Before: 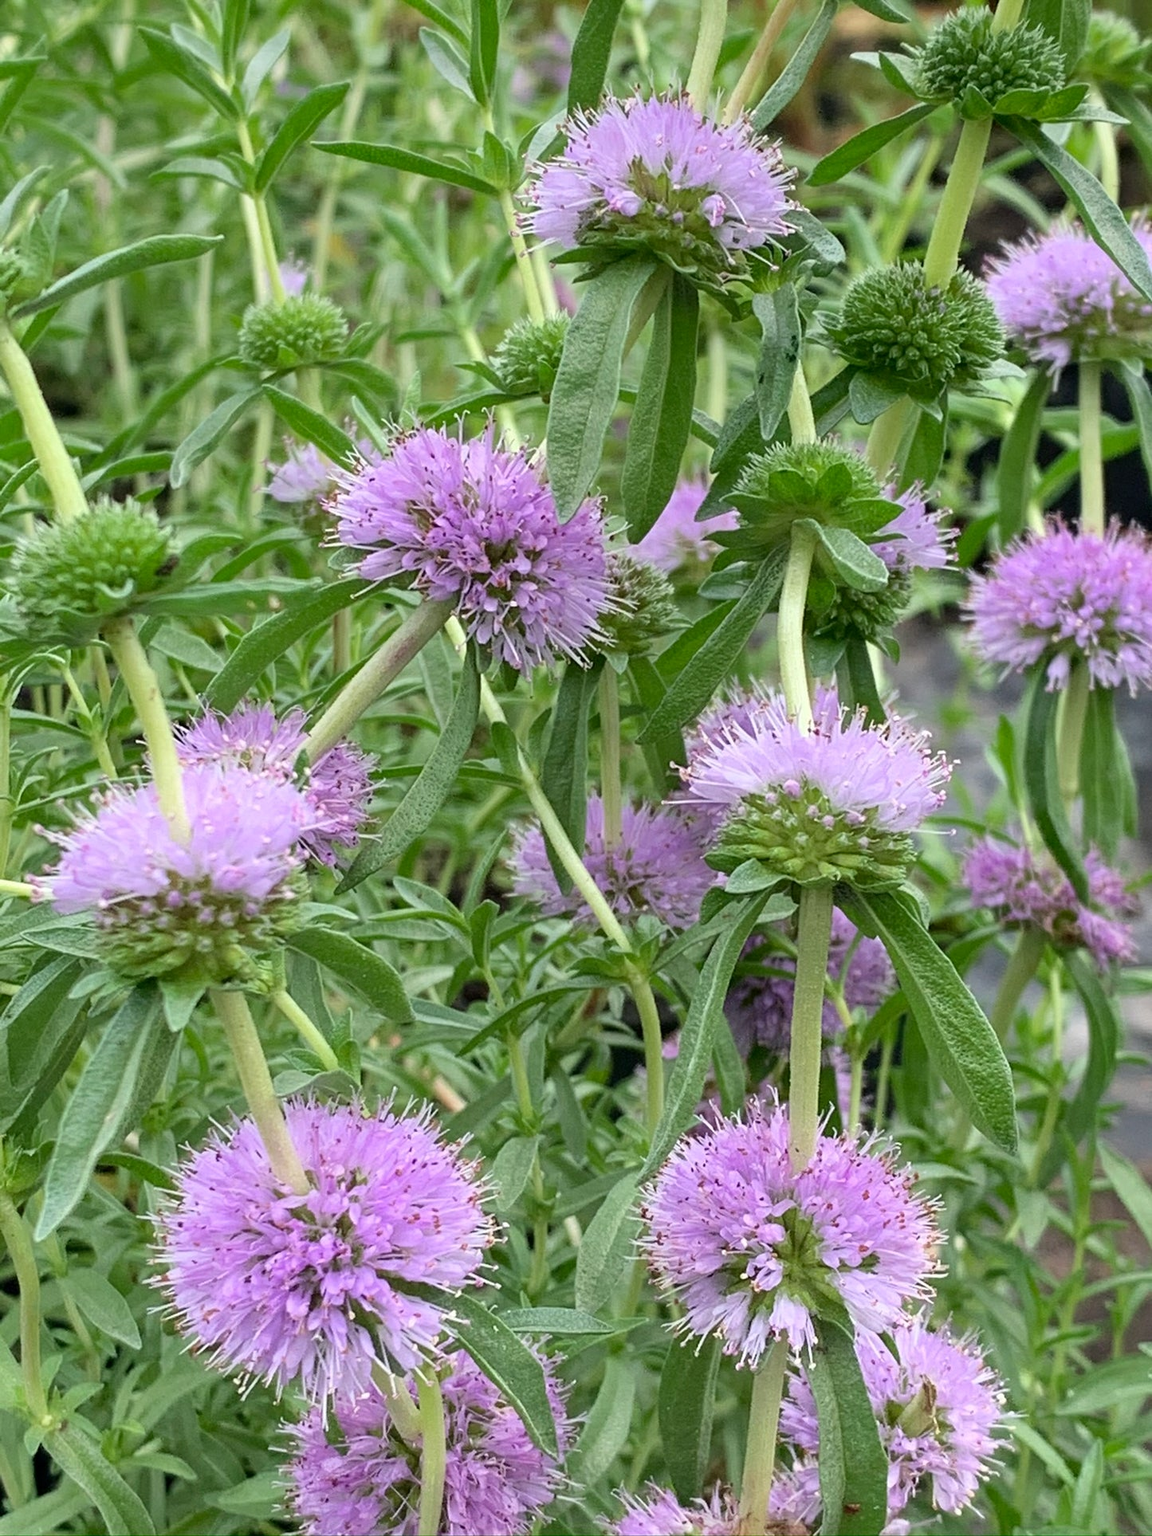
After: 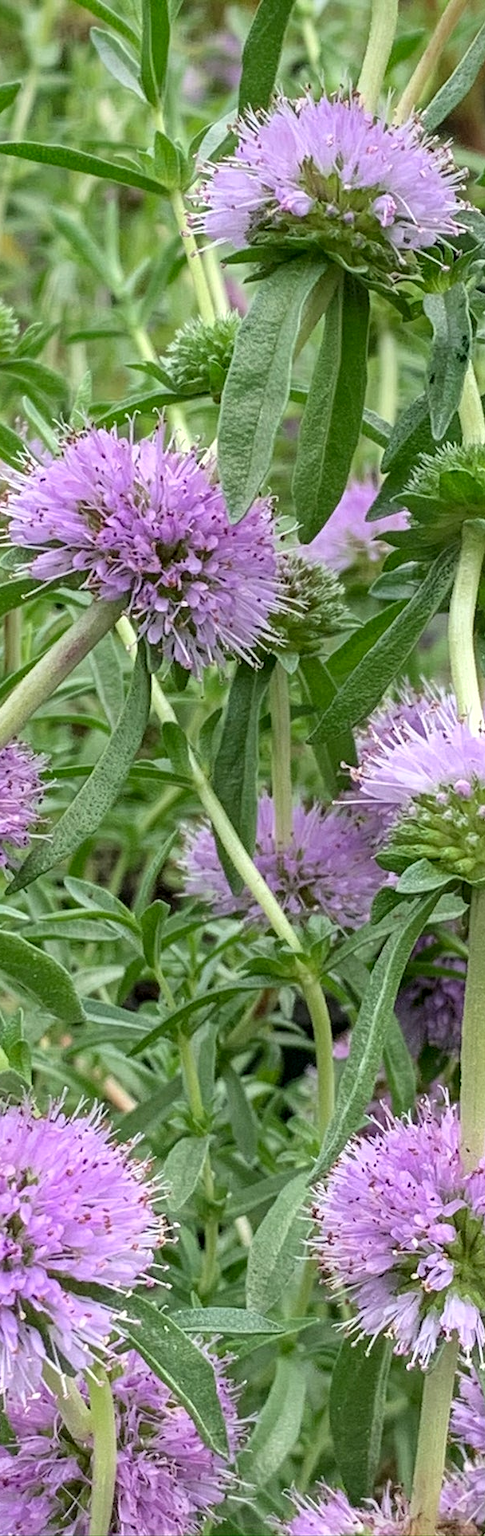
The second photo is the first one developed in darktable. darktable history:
crop: left 28.583%, right 29.231%
local contrast: on, module defaults
